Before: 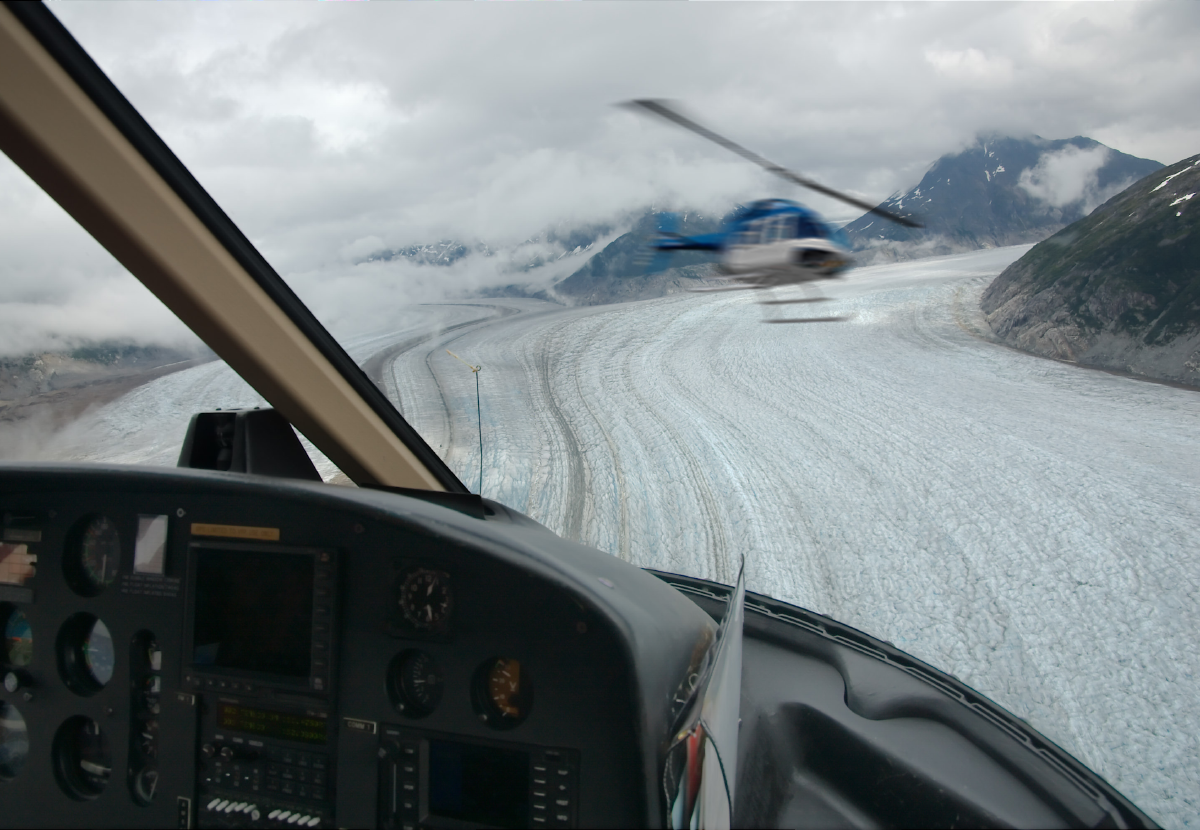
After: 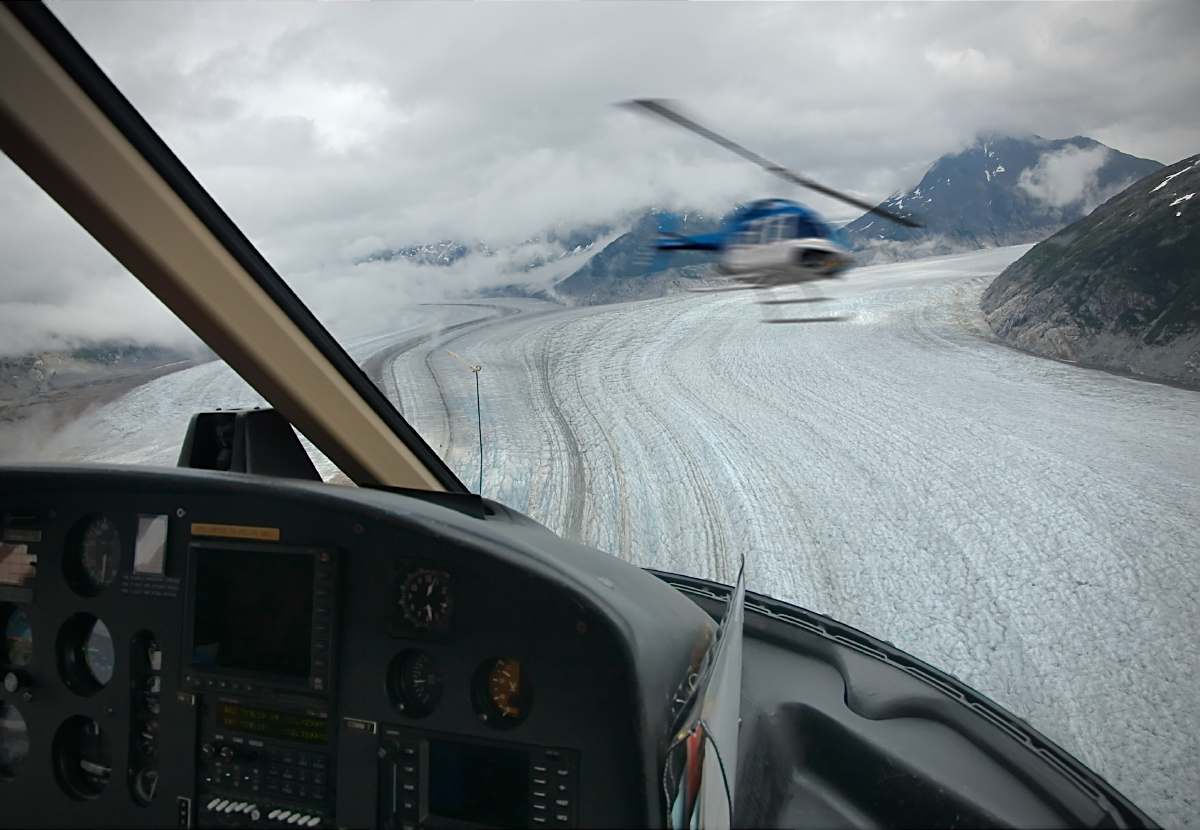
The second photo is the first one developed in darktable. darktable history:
sharpen: on, module defaults
vignetting: fall-off start 74.49%, fall-off radius 65.9%, brightness -0.628, saturation -0.68
